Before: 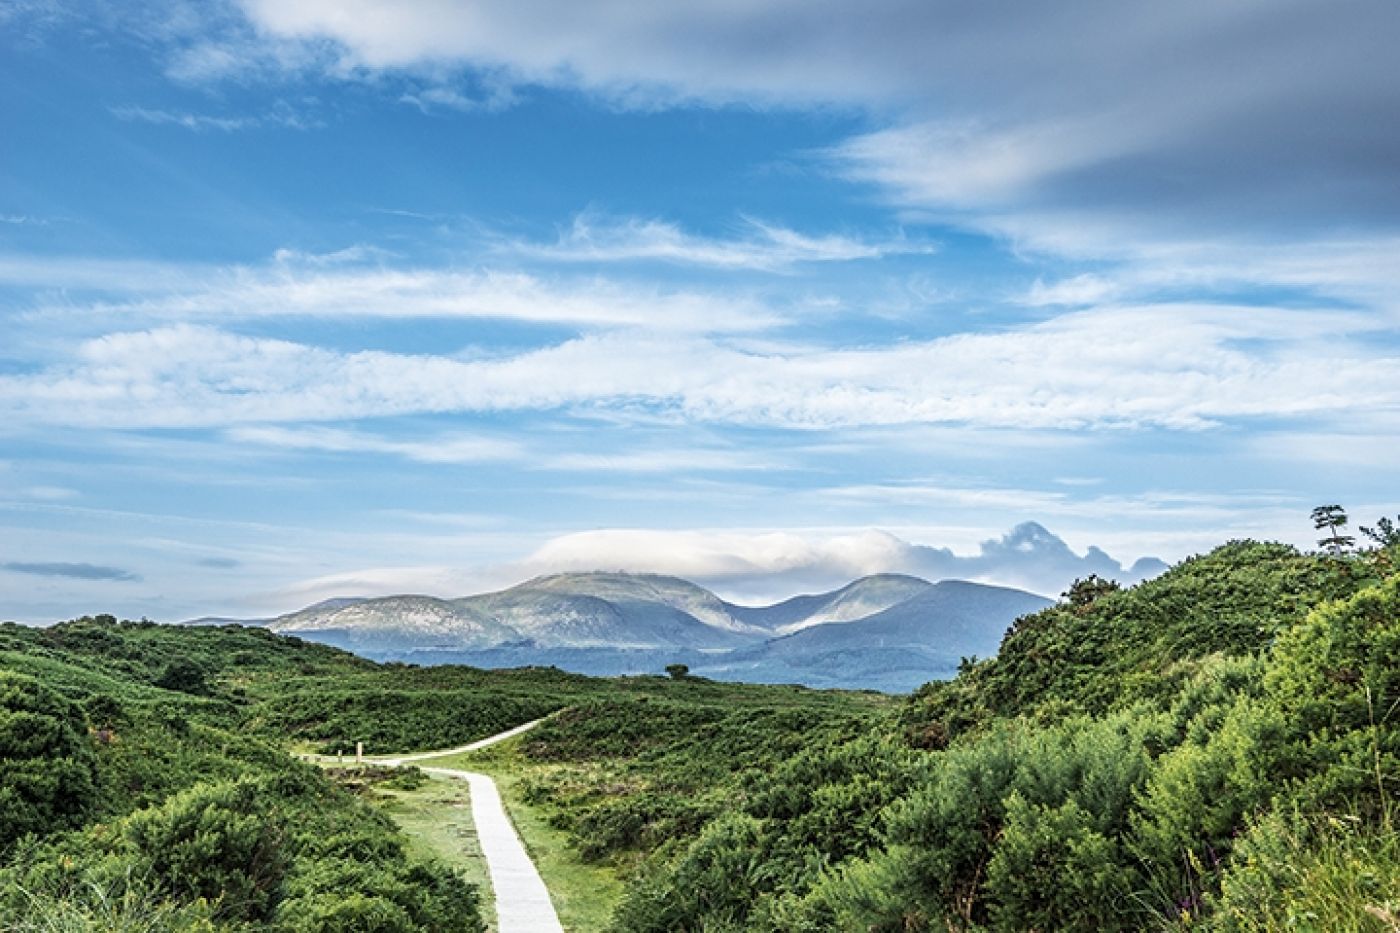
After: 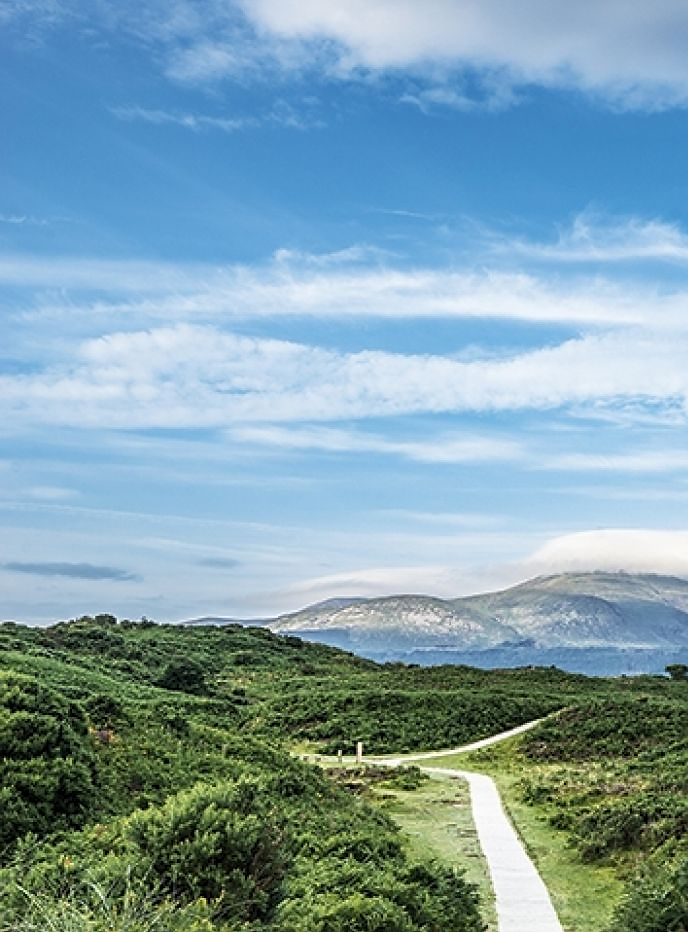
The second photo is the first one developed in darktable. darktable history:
crop and rotate: left 0%, top 0%, right 50.845%
sharpen: radius 1.458, amount 0.398, threshold 1.271
